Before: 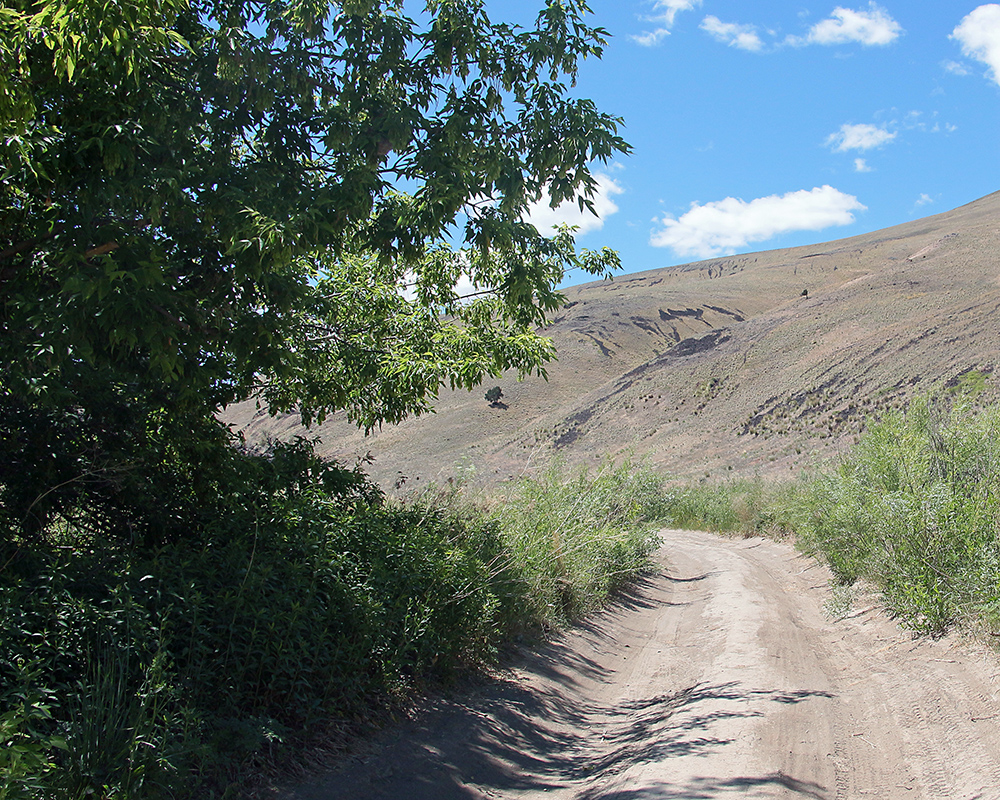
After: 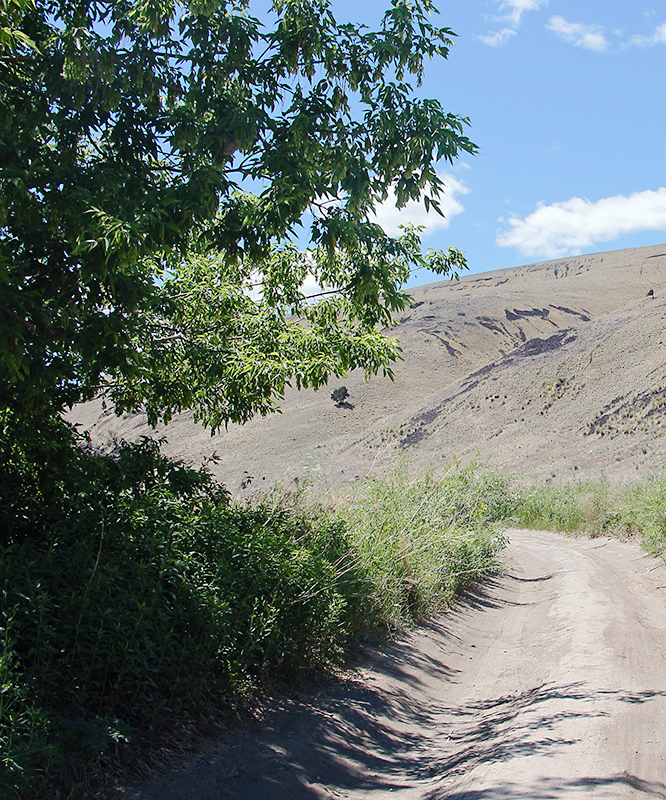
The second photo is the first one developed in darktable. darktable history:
crop: left 15.419%, right 17.914%
tone curve: curves: ch0 [(0, 0) (0.003, 0.009) (0.011, 0.013) (0.025, 0.022) (0.044, 0.039) (0.069, 0.055) (0.1, 0.077) (0.136, 0.113) (0.177, 0.158) (0.224, 0.213) (0.277, 0.289) (0.335, 0.367) (0.399, 0.451) (0.468, 0.532) (0.543, 0.615) (0.623, 0.696) (0.709, 0.755) (0.801, 0.818) (0.898, 0.893) (1, 1)], preserve colors none
